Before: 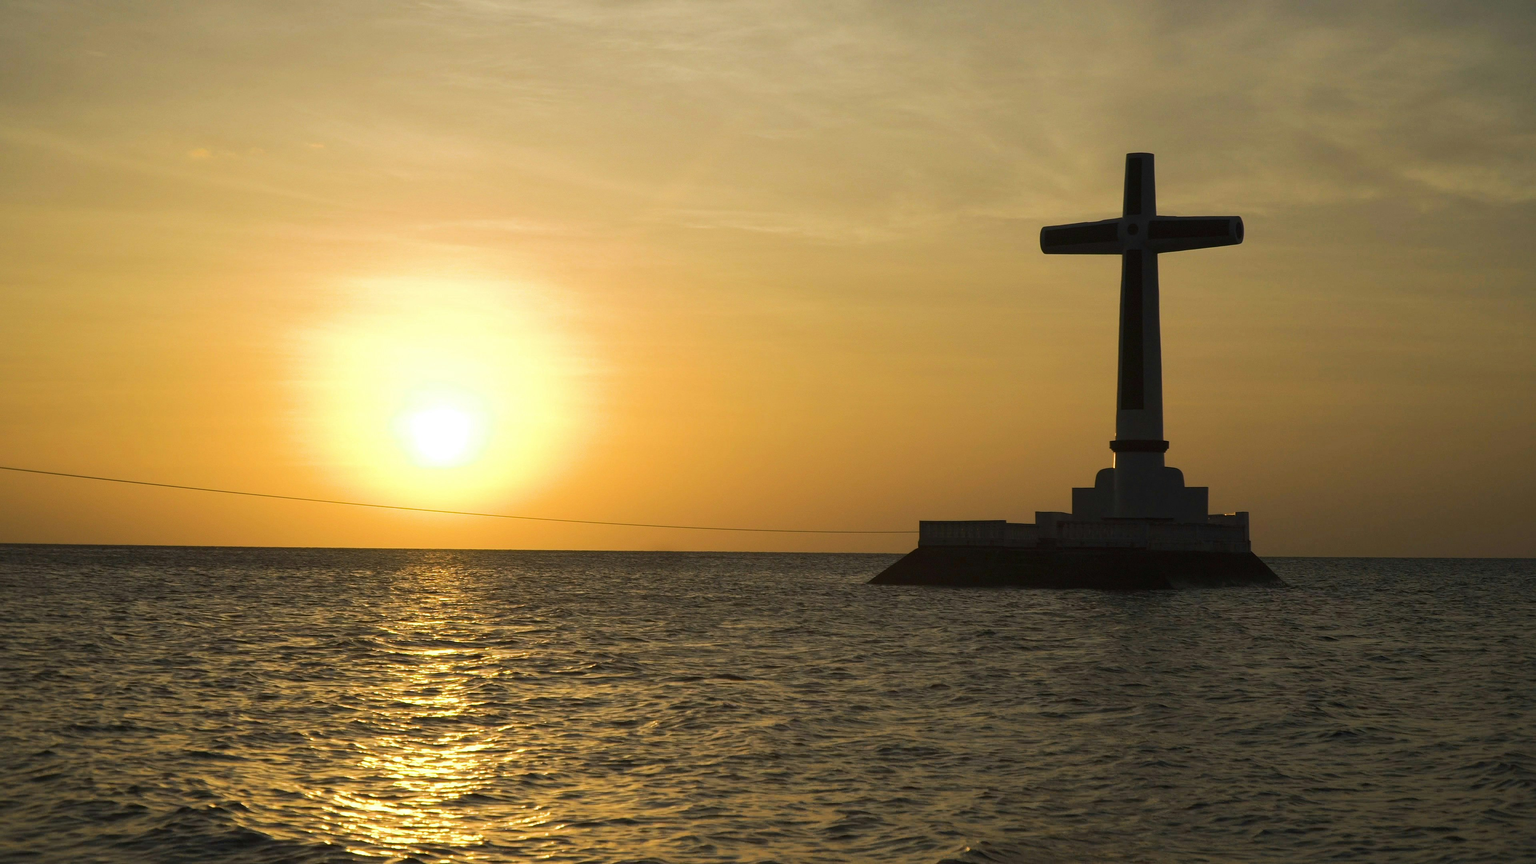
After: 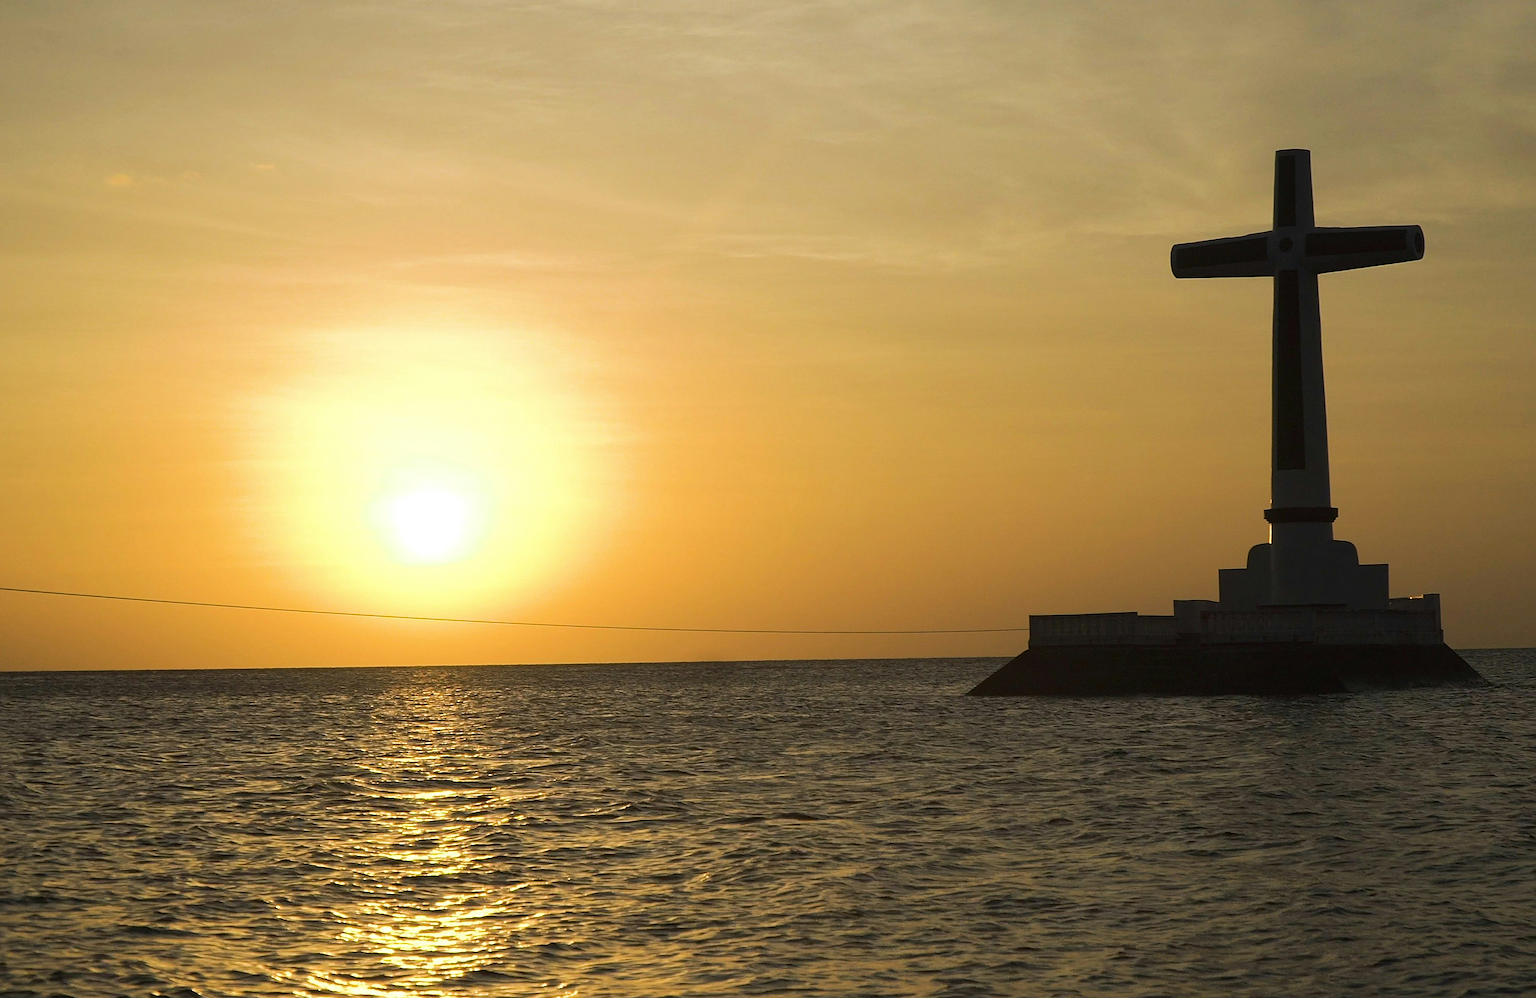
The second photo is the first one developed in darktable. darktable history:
sharpen: on, module defaults
crop and rotate: angle 1.47°, left 4.359%, top 0.641%, right 11.864%, bottom 2.502%
